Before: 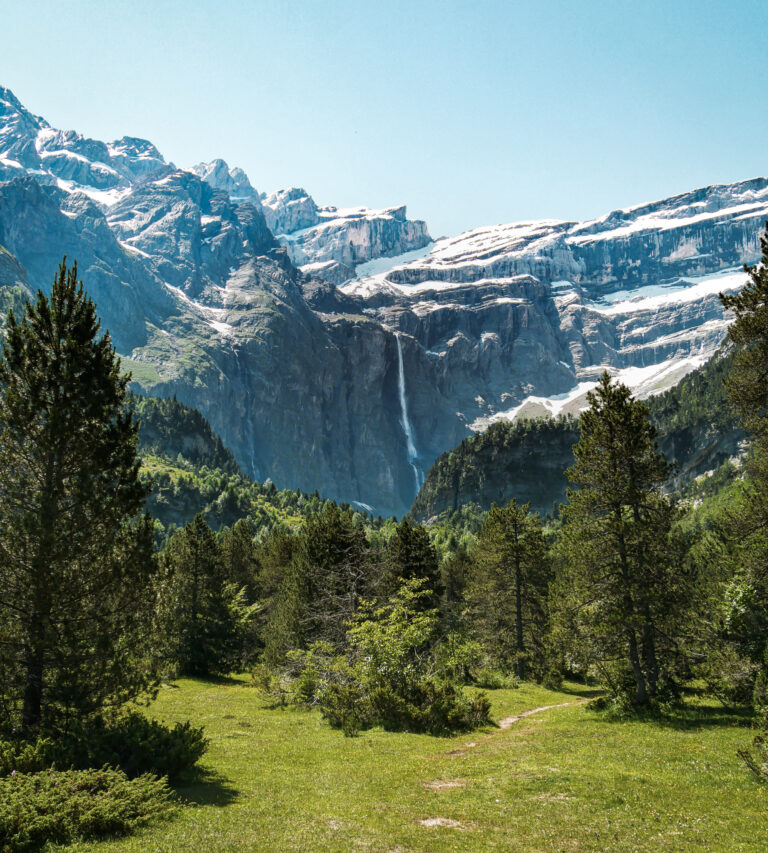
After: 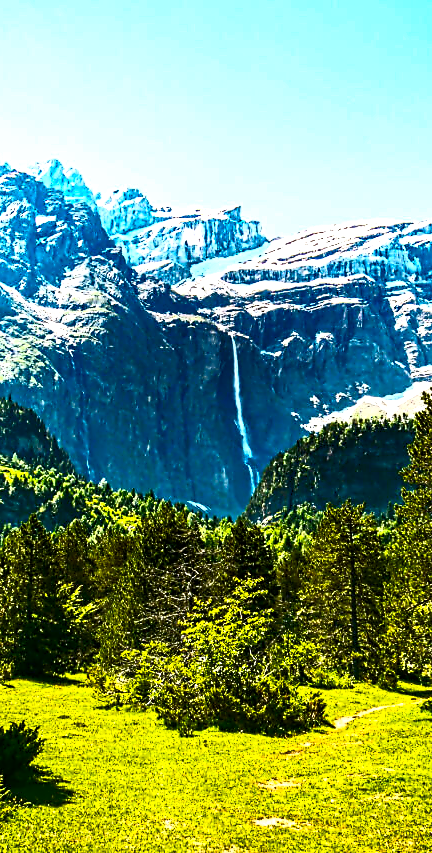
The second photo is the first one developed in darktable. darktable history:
levels: levels [0, 0.435, 0.917]
contrast equalizer: y [[0.5, 0.5, 0.5, 0.515, 0.749, 0.84], [0.5 ×6], [0.5 ×6], [0, 0, 0, 0.001, 0.067, 0.262], [0 ×6]]
contrast brightness saturation: contrast 0.4, brightness 0.1, saturation 0.21
color balance rgb: linear chroma grading › global chroma 9%, perceptual saturation grading › global saturation 36%, perceptual saturation grading › shadows 35%, perceptual brilliance grading › global brilliance 15%, perceptual brilliance grading › shadows -35%, global vibrance 15%
crop: left 21.496%, right 22.254%
